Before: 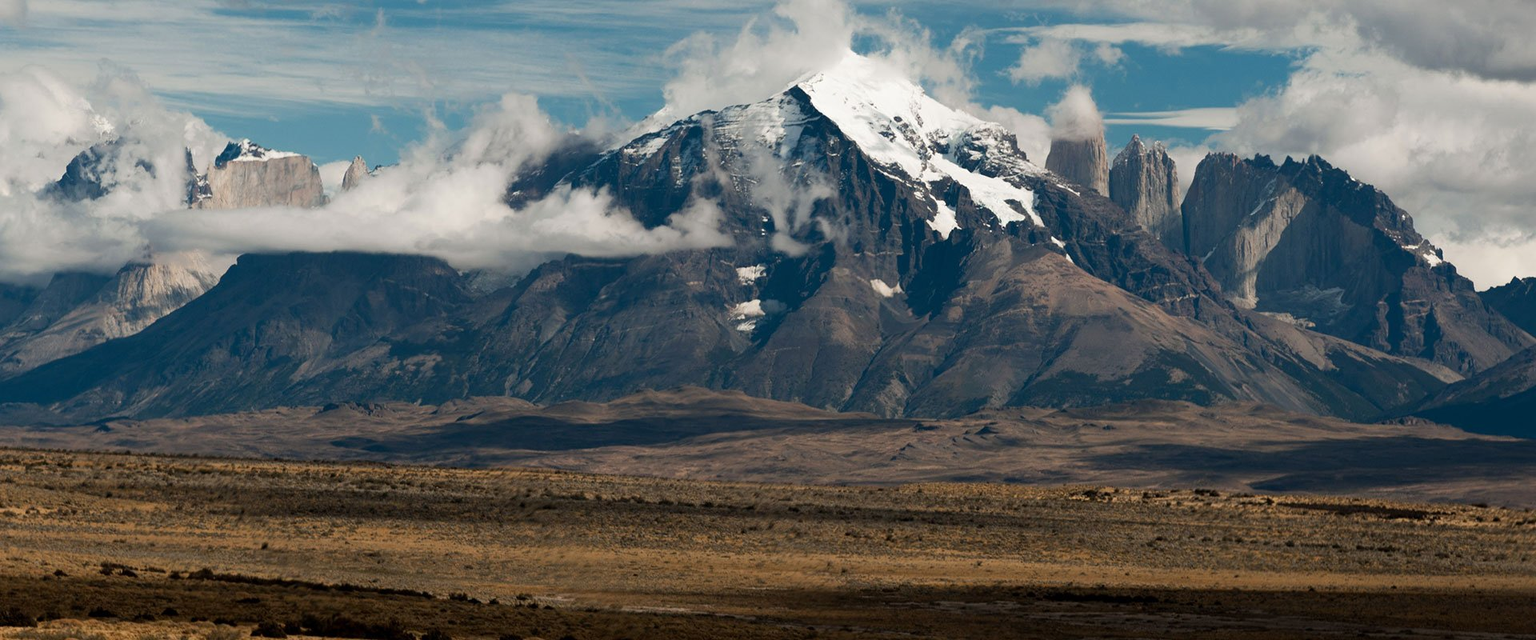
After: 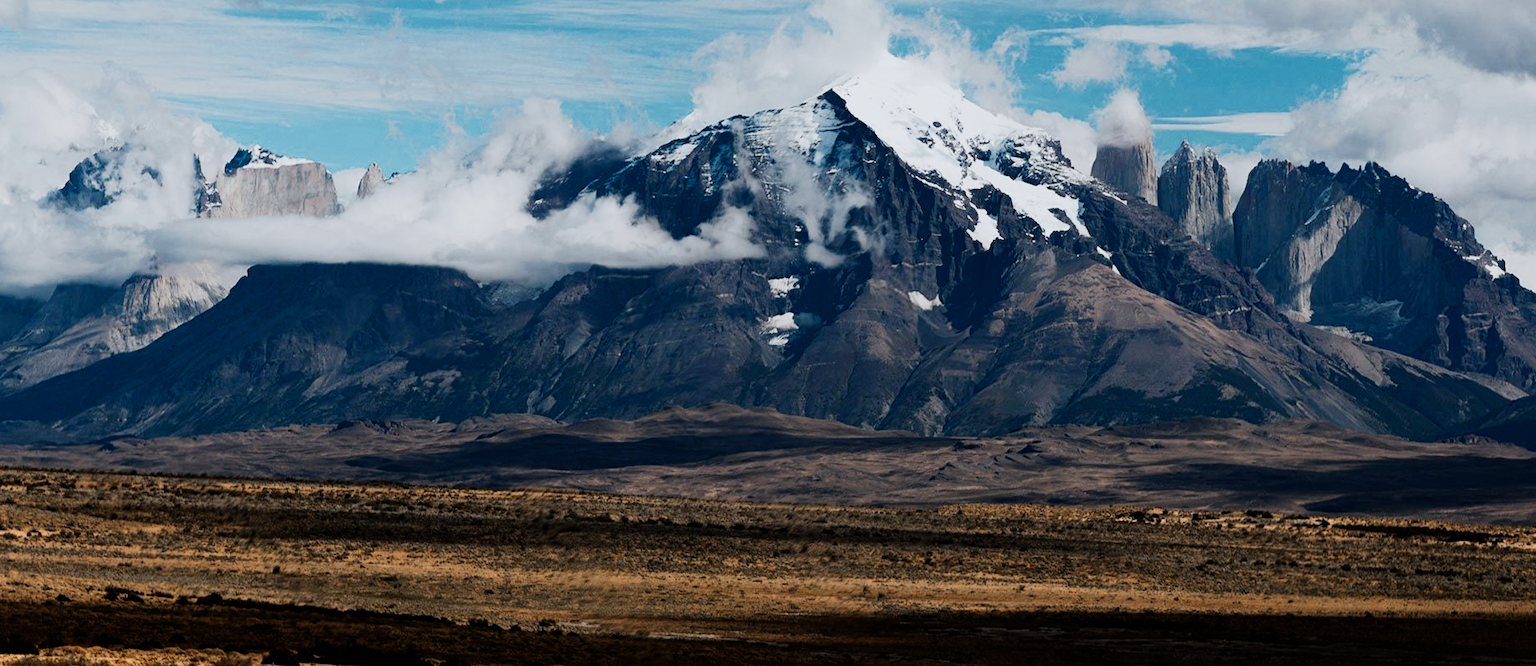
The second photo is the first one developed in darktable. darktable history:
color zones: curves: ch0 [(0.018, 0.548) (0.197, 0.654) (0.425, 0.447) (0.605, 0.658) (0.732, 0.579)]; ch1 [(0.105, 0.531) (0.224, 0.531) (0.386, 0.39) (0.618, 0.456) (0.732, 0.456) (0.956, 0.421)]; ch2 [(0.039, 0.583) (0.215, 0.465) (0.399, 0.544) (0.465, 0.548) (0.614, 0.447) (0.724, 0.43) (0.882, 0.623) (0.956, 0.632)]
sigmoid: contrast 1.8, skew -0.2, preserve hue 0%, red attenuation 0.1, red rotation 0.035, green attenuation 0.1, green rotation -0.017, blue attenuation 0.15, blue rotation -0.052, base primaries Rec2020
white balance: red 0.931, blue 1.11
crop: right 4.126%, bottom 0.031%
